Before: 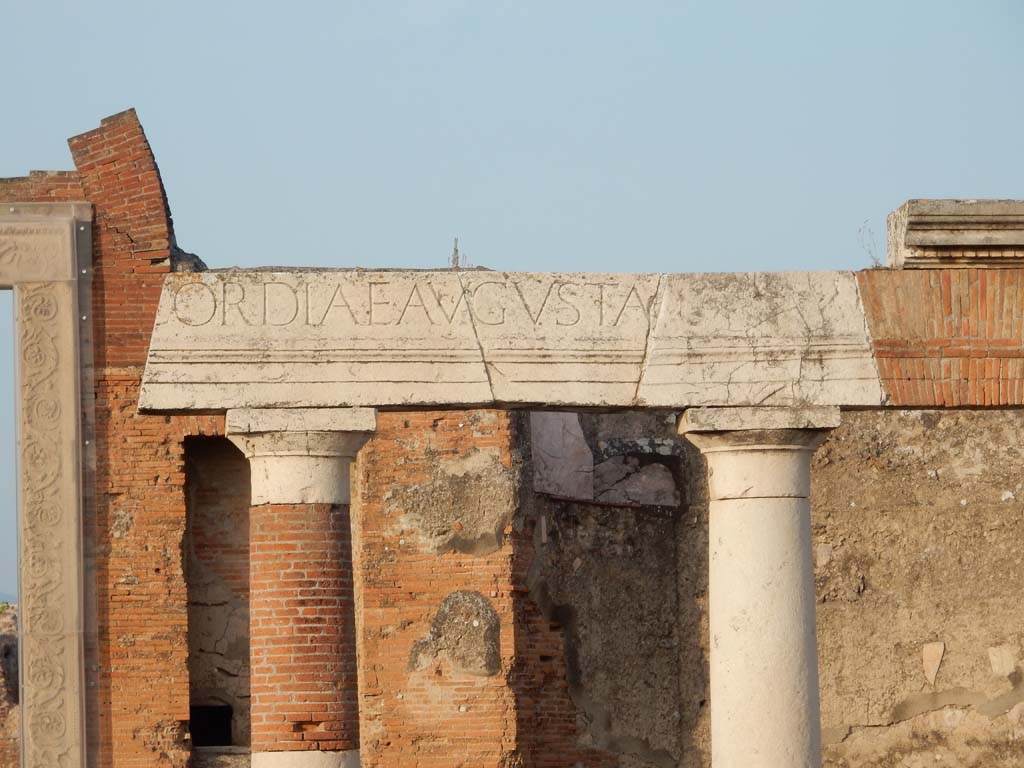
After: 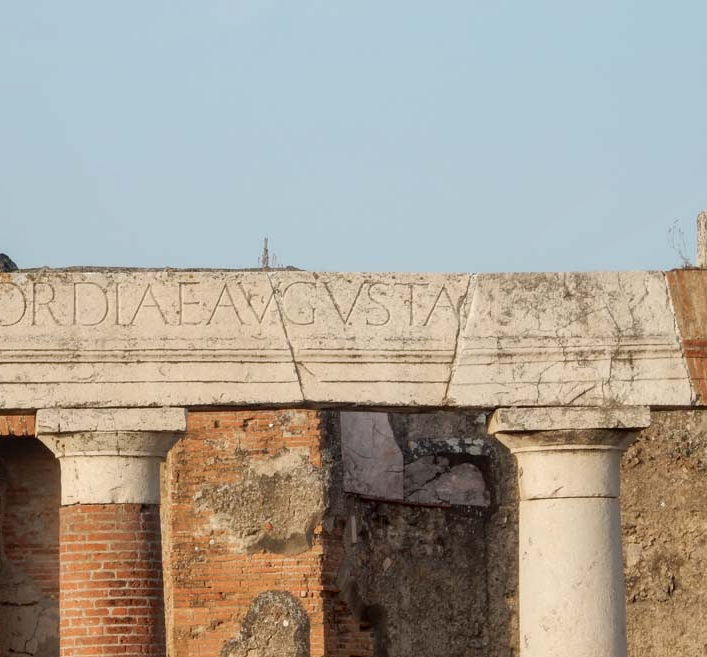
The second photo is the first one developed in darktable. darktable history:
crop: left 18.595%, right 12.331%, bottom 14.371%
local contrast: on, module defaults
